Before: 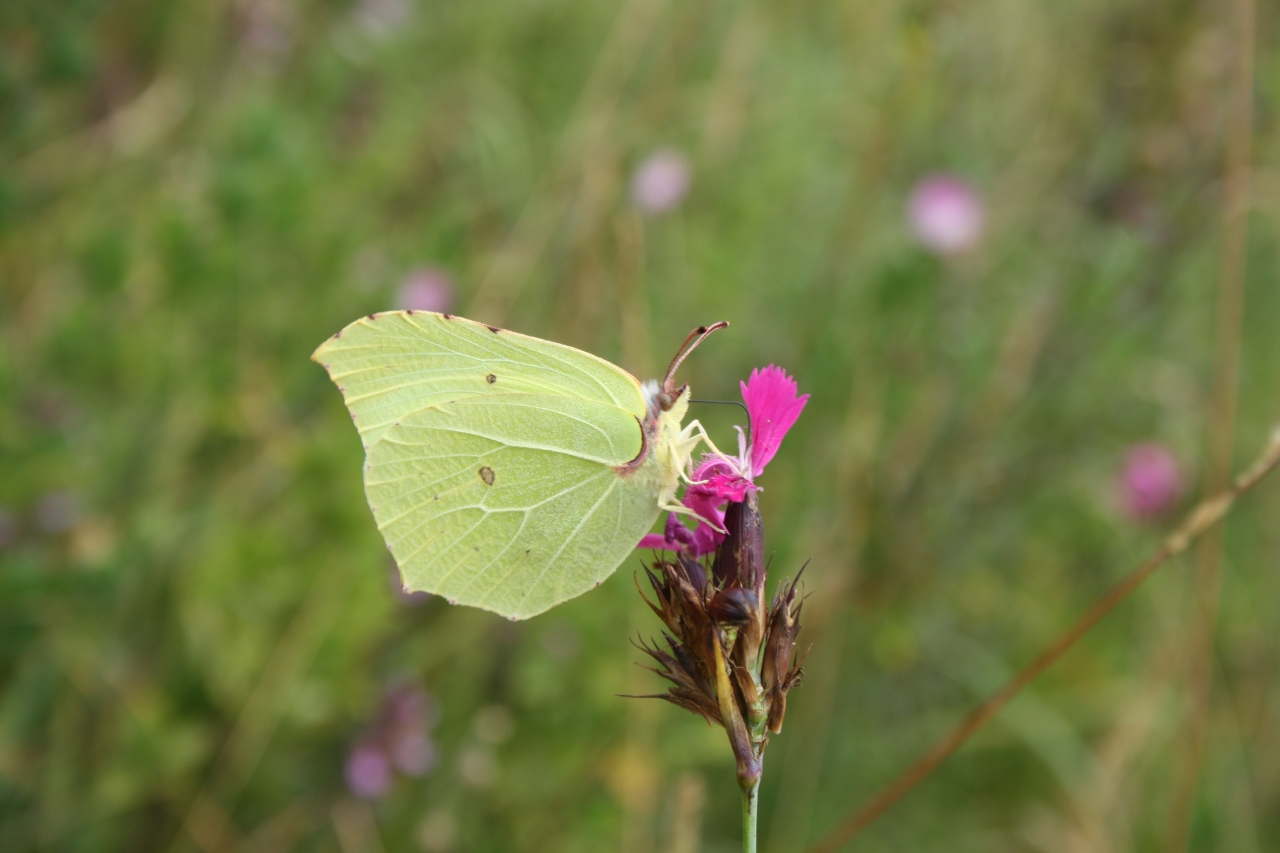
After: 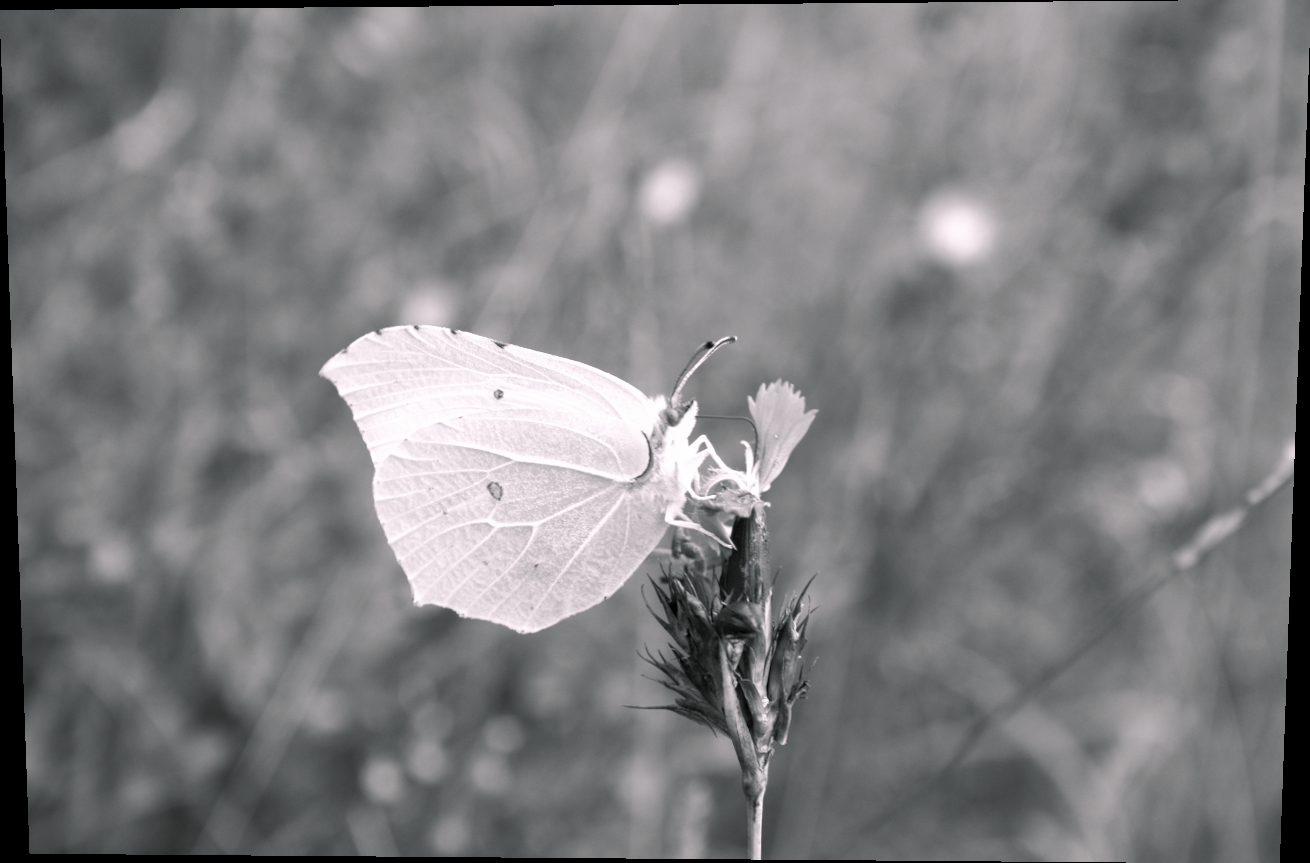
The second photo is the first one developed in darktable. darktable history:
rotate and perspective: lens shift (vertical) 0.048, lens shift (horizontal) -0.024, automatic cropping off
color calibration: output gray [0.21, 0.42, 0.37, 0], gray › normalize channels true, illuminant same as pipeline (D50), adaptation XYZ, x 0.346, y 0.359, gamut compression 0
tone curve: curves: ch0 [(0, 0) (0.003, 0.032) (0.011, 0.036) (0.025, 0.049) (0.044, 0.075) (0.069, 0.112) (0.1, 0.151) (0.136, 0.197) (0.177, 0.241) (0.224, 0.295) (0.277, 0.355) (0.335, 0.429) (0.399, 0.512) (0.468, 0.607) (0.543, 0.702) (0.623, 0.796) (0.709, 0.903) (0.801, 0.987) (0.898, 0.997) (1, 1)], preserve colors none
color balance rgb: shadows lift › chroma 2%, shadows lift › hue 217.2°, power › chroma 0.25%, power › hue 60°, highlights gain › chroma 1.5%, highlights gain › hue 309.6°, global offset › luminance -0.5%, perceptual saturation grading › global saturation 15%, global vibrance 20%
